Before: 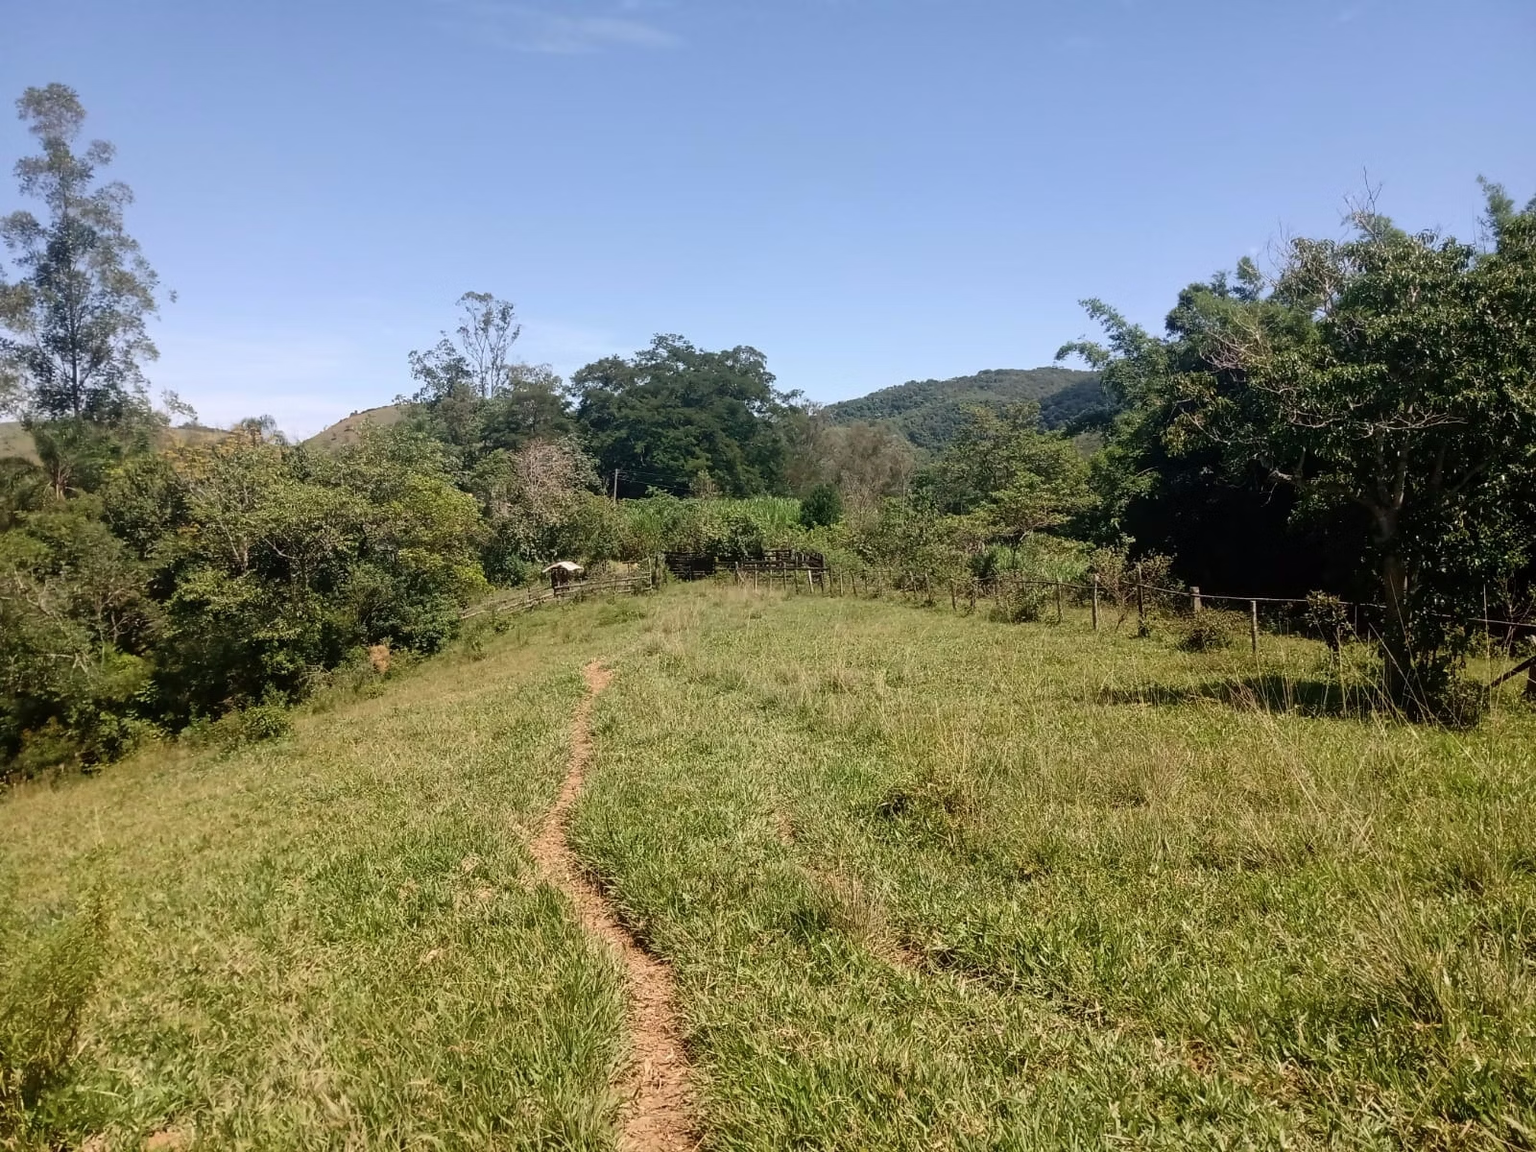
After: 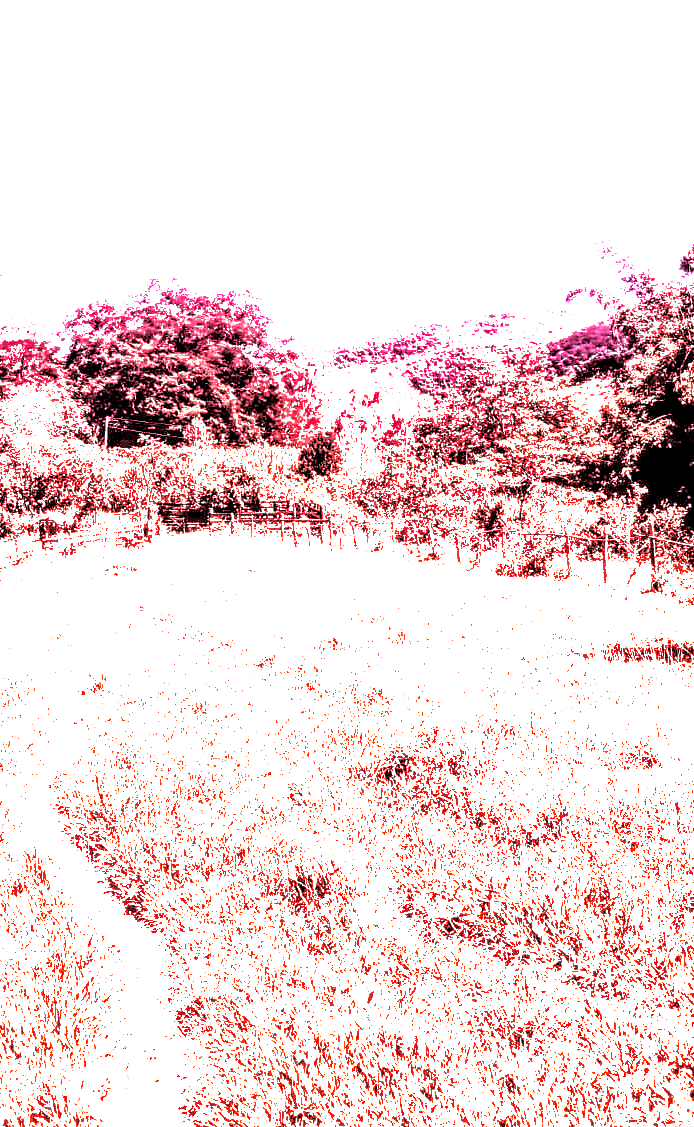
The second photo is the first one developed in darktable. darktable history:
white balance: red 4.26, blue 1.802
color balance rgb: saturation formula JzAzBz (2021)
split-toning: highlights › hue 187.2°, highlights › saturation 0.83, balance -68.05, compress 56.43%
local contrast: highlights 115%, shadows 42%, detail 293%
tone equalizer: -8 EV -0.417 EV, -7 EV -0.389 EV, -6 EV -0.333 EV, -5 EV -0.222 EV, -3 EV 0.222 EV, -2 EV 0.333 EV, -1 EV 0.389 EV, +0 EV 0.417 EV, edges refinement/feathering 500, mask exposure compensation -1.57 EV, preserve details no
crop: left 33.452%, top 6.025%, right 23.155%
